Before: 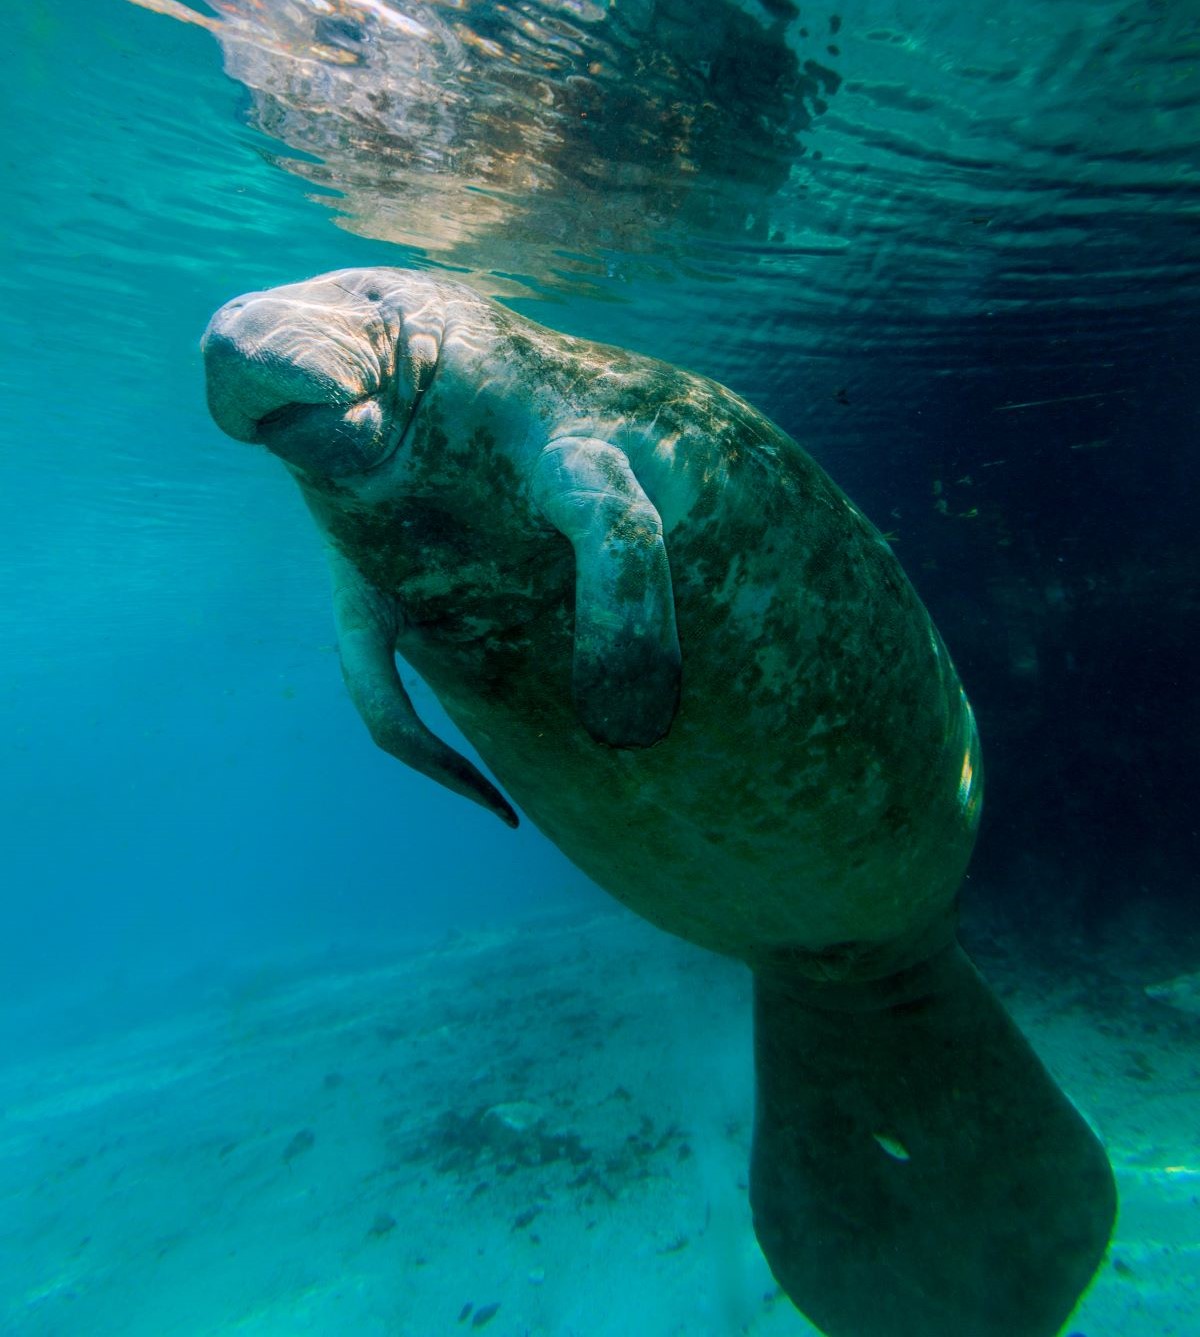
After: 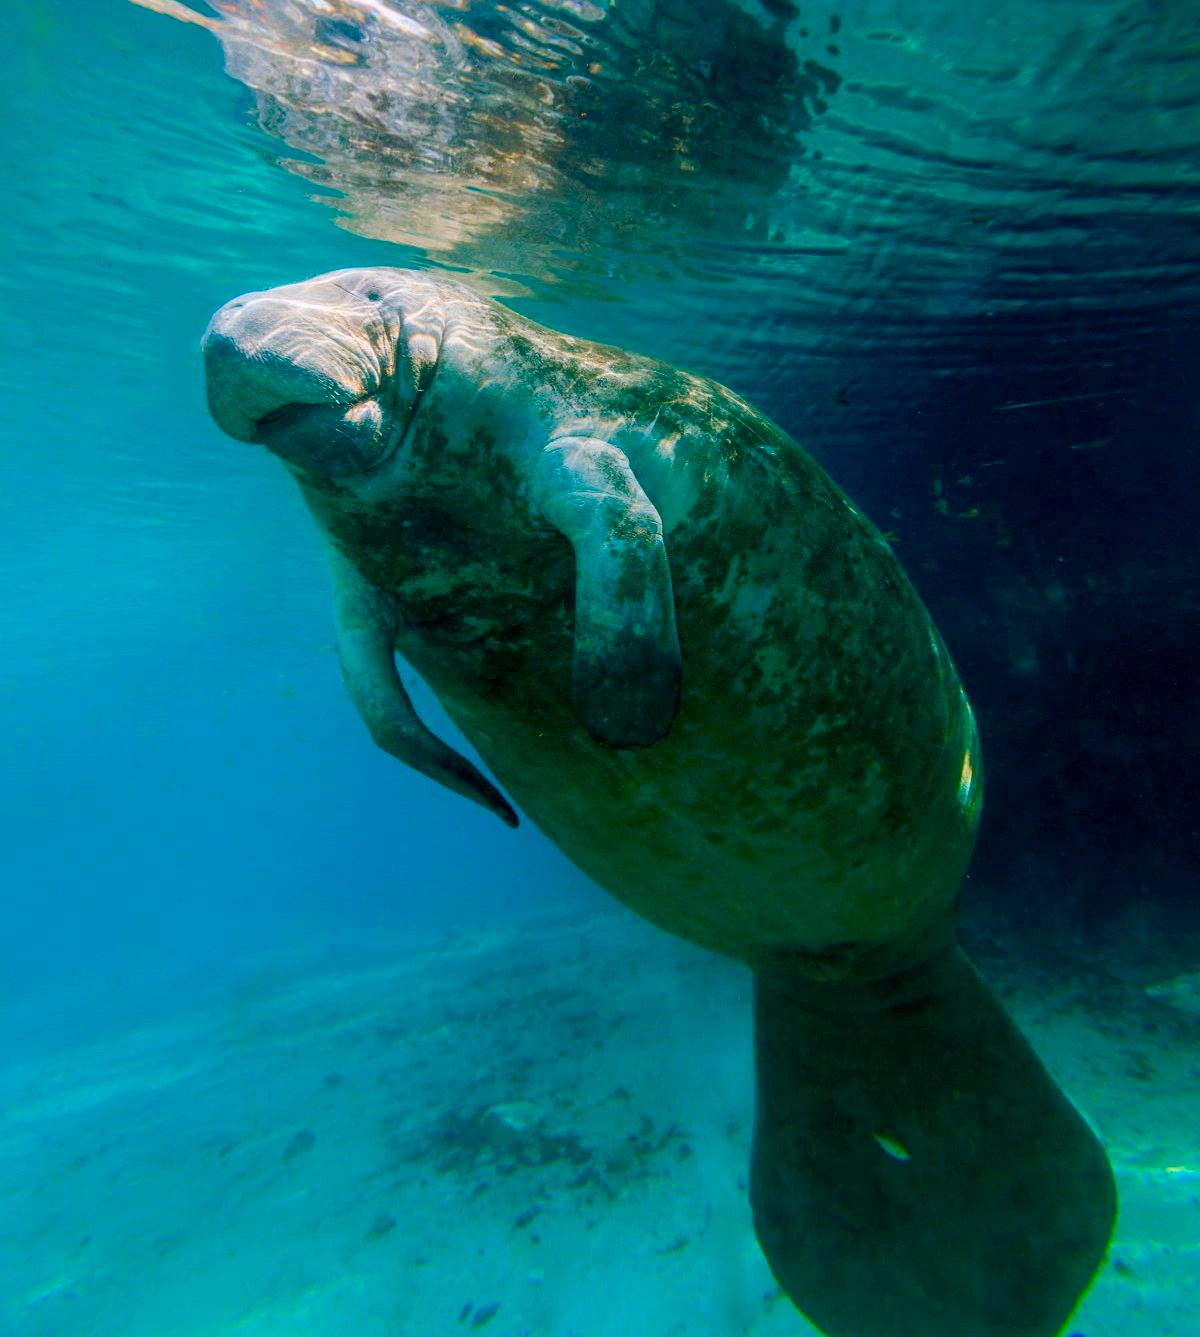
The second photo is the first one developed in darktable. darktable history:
color balance rgb: power › hue 314.36°, perceptual saturation grading › global saturation 20%, perceptual saturation grading › highlights -24.979%, perceptual saturation grading › shadows 24.845%, global vibrance 20%
